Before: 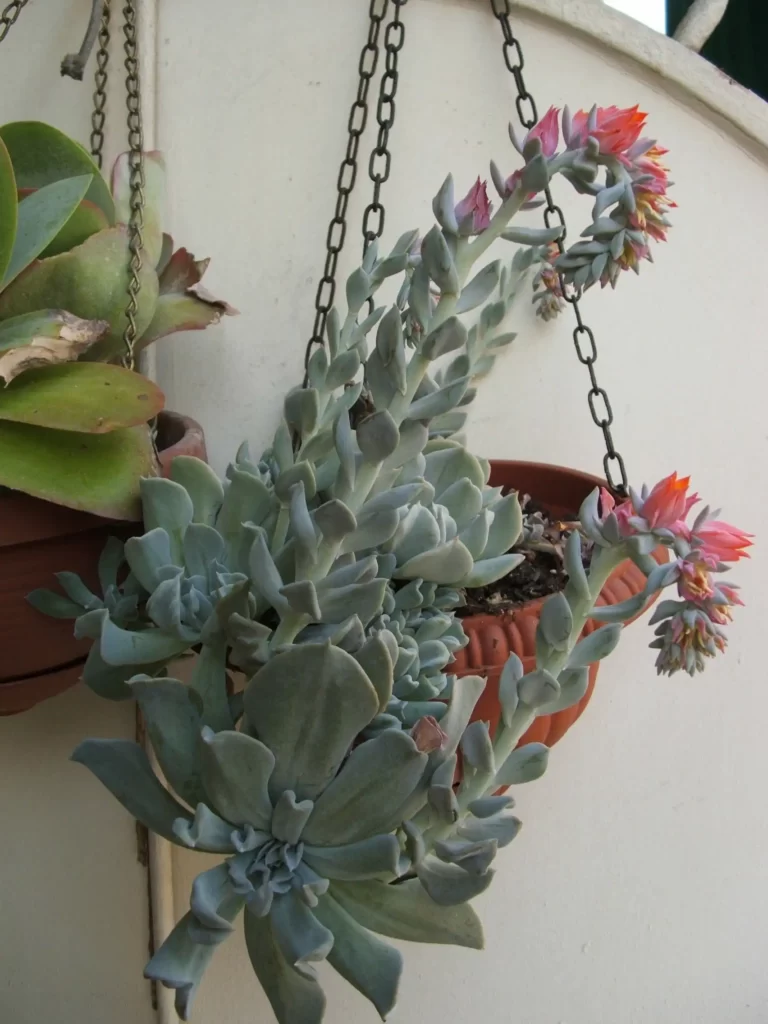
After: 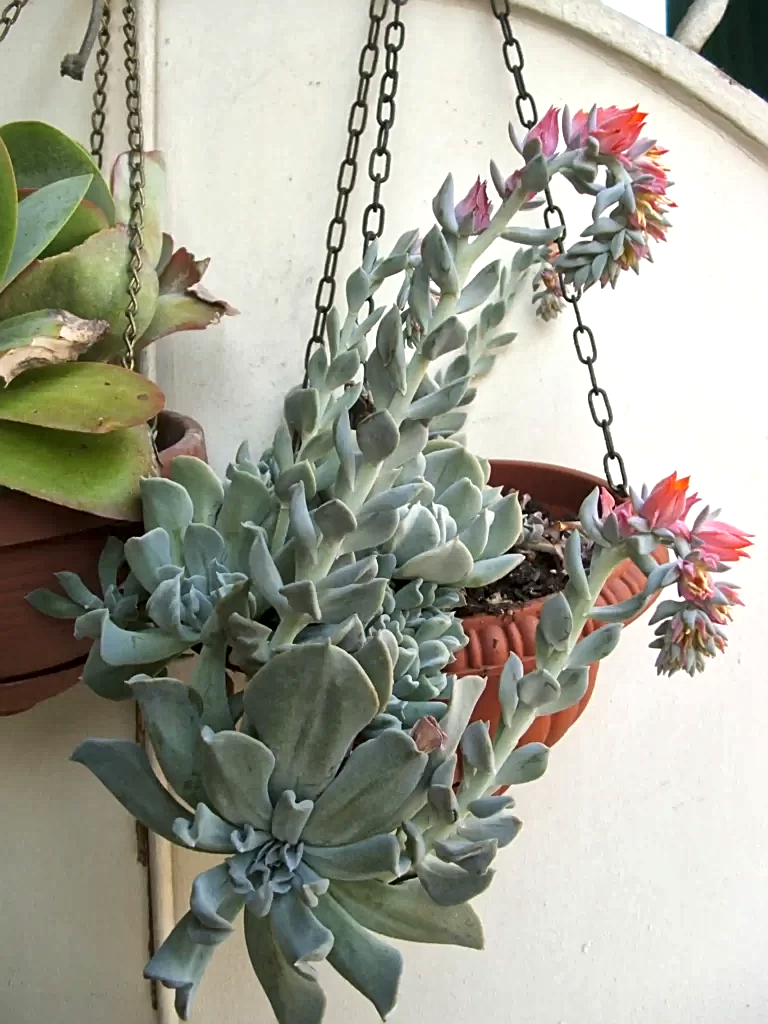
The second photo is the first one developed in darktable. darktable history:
exposure: exposure 0.657 EV, compensate highlight preservation false
sharpen: on, module defaults
local contrast: mode bilateral grid, contrast 20, coarseness 20, detail 150%, midtone range 0.2
